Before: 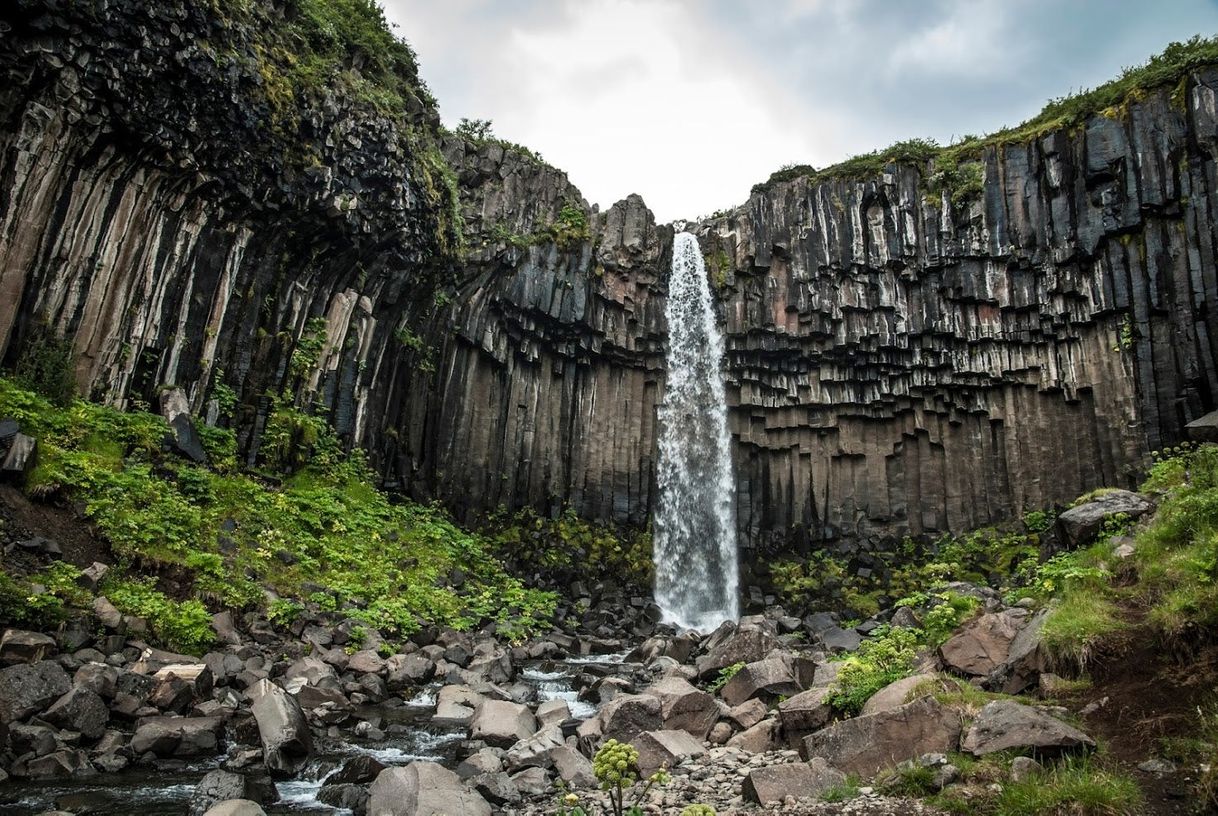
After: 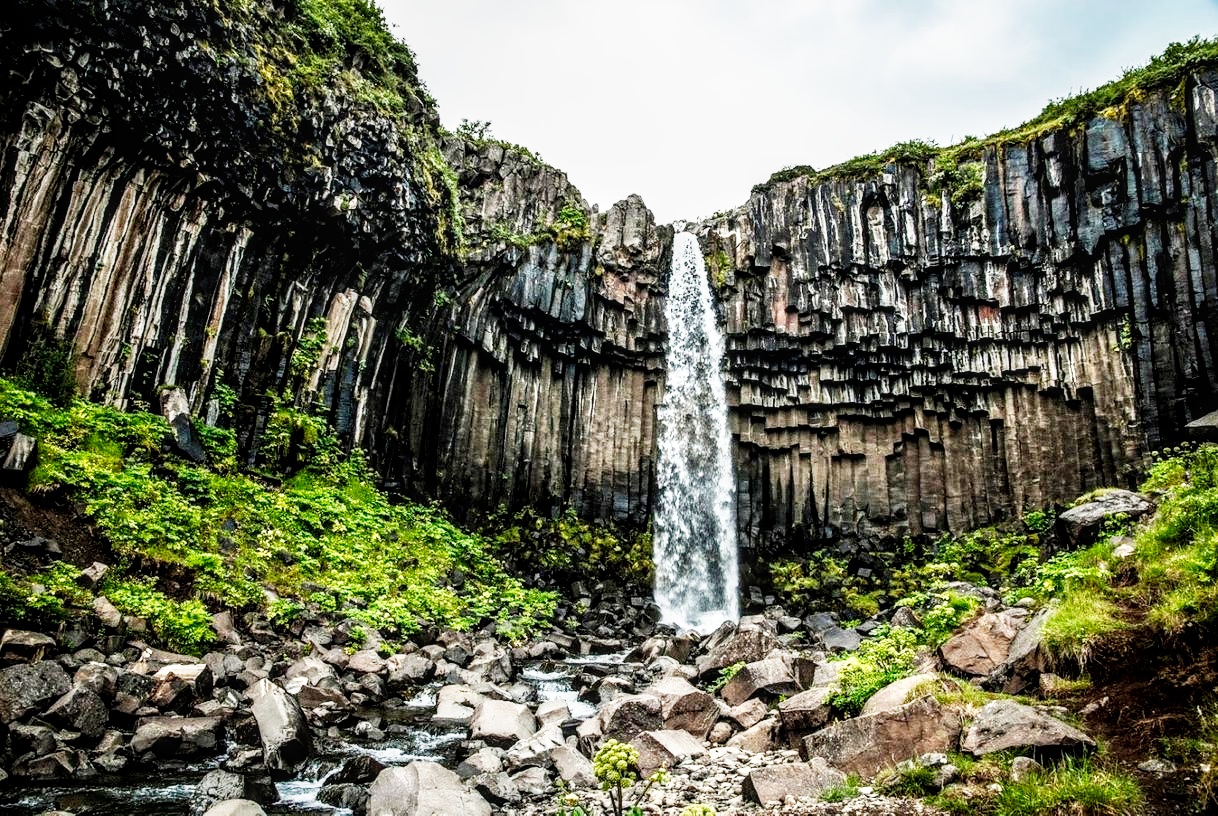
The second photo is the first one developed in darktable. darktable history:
exposure: black level correction 0.007, compensate exposure bias true, compensate highlight preservation false
local contrast: detail 130%
base curve: curves: ch0 [(0, 0) (0.007, 0.004) (0.027, 0.03) (0.046, 0.07) (0.207, 0.54) (0.442, 0.872) (0.673, 0.972) (1, 1)], preserve colors none
